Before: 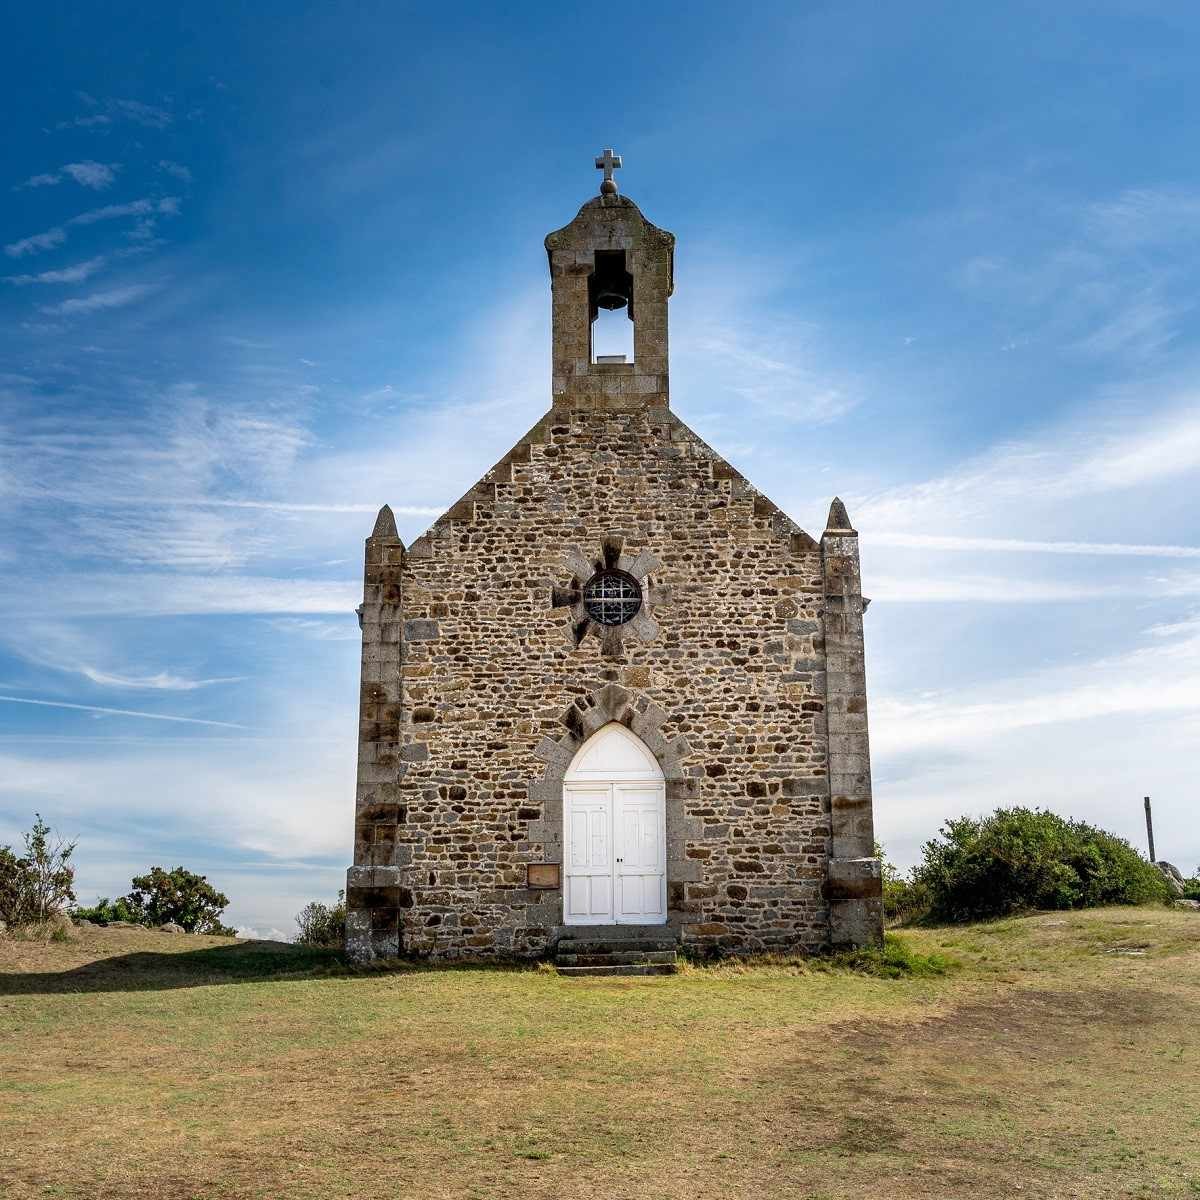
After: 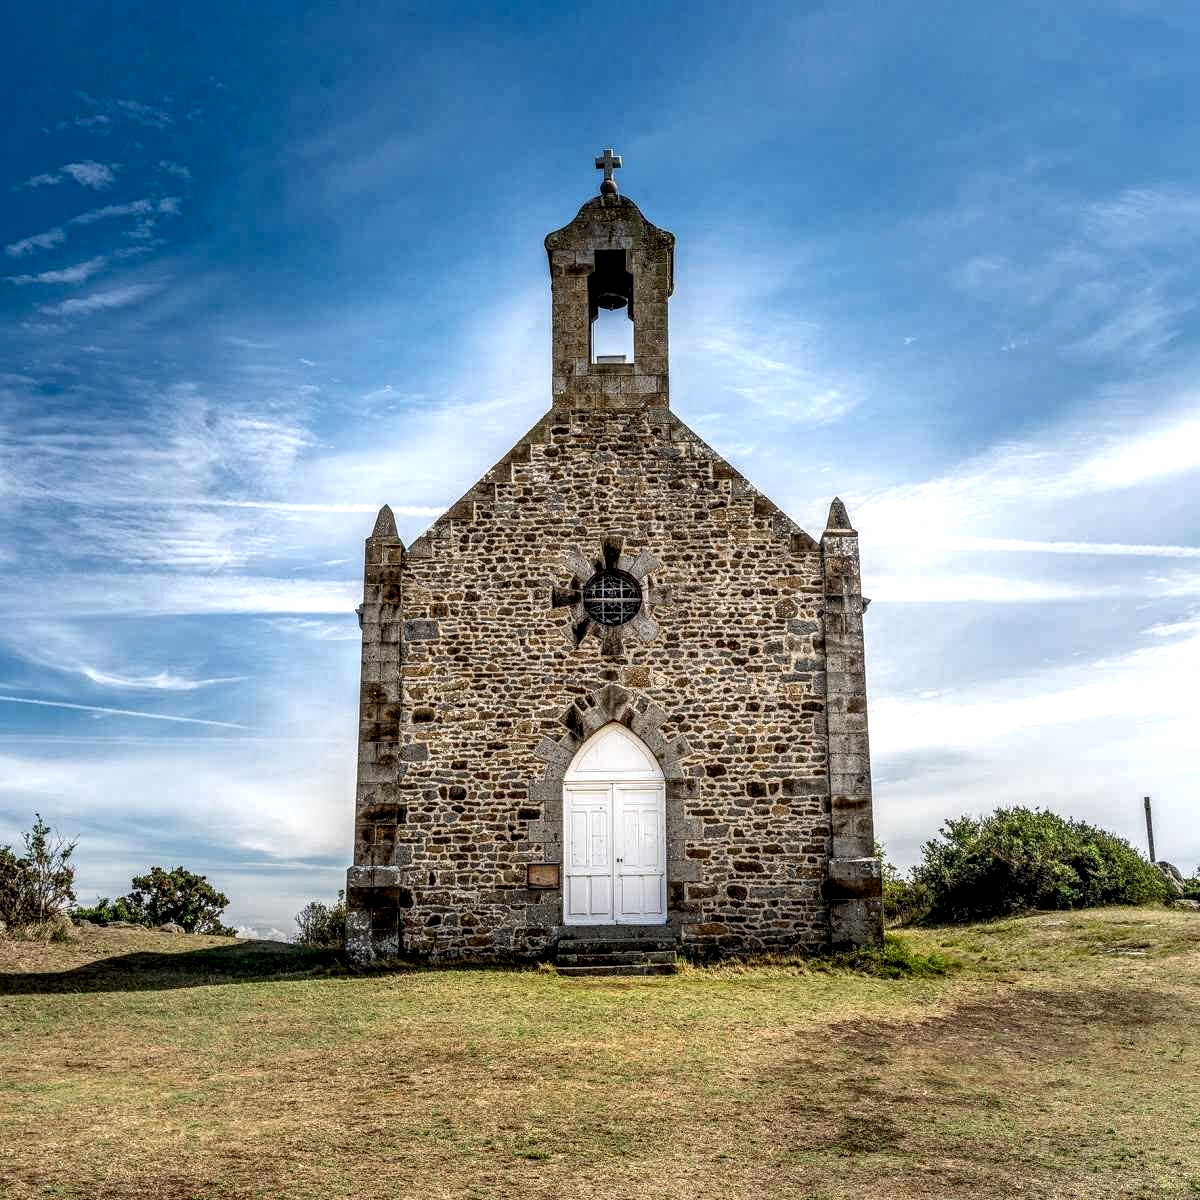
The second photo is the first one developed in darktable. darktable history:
local contrast: highlights 0%, shadows 0%, detail 182%
levels: mode automatic
